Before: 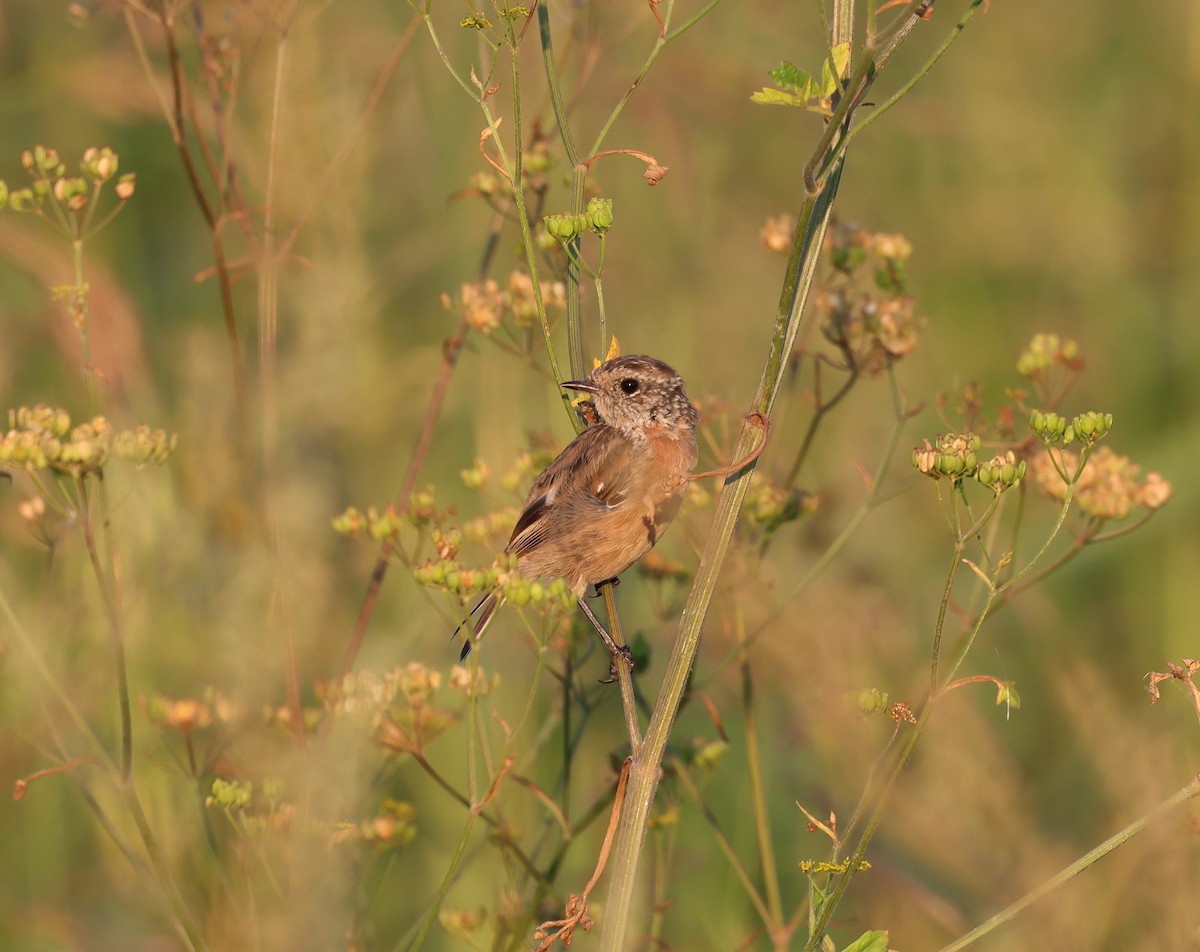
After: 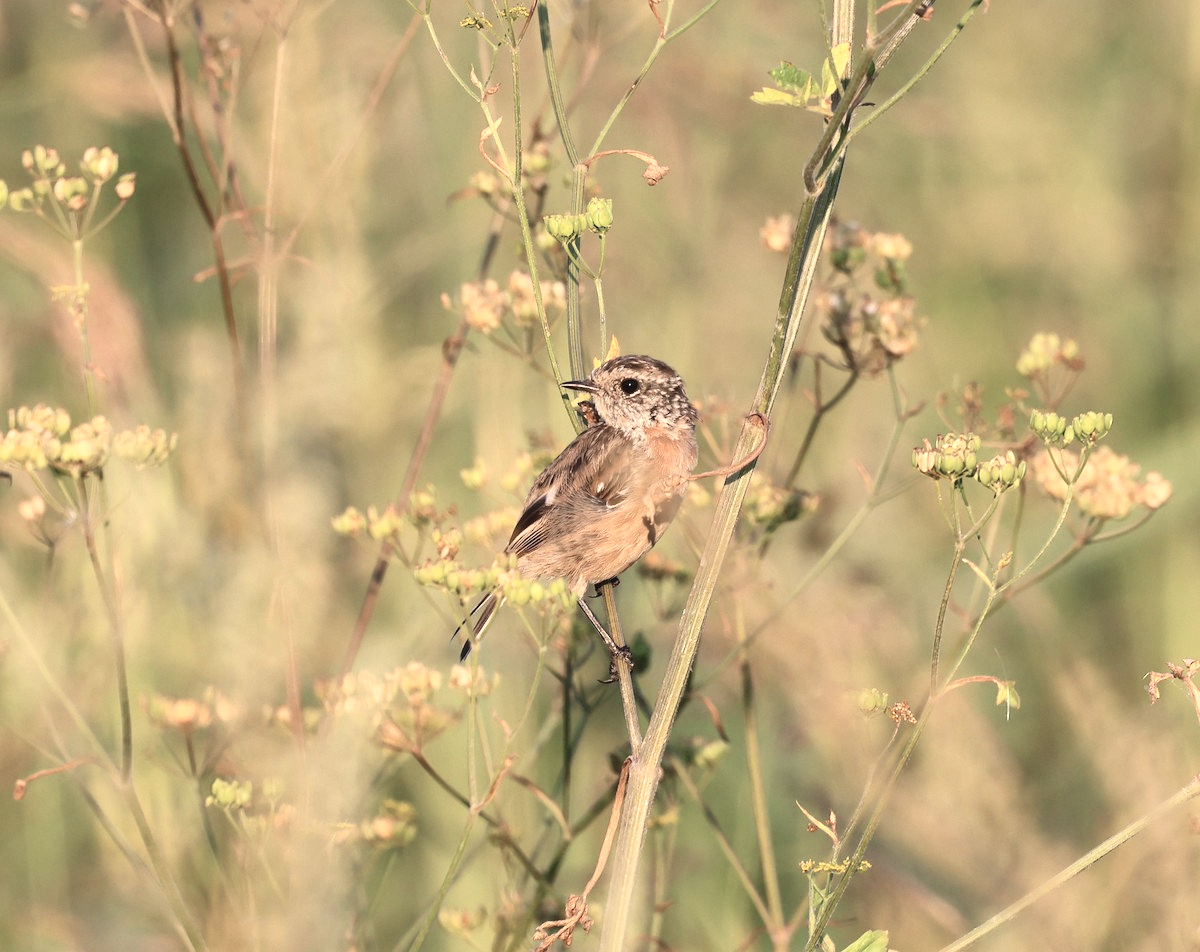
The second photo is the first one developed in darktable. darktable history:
contrast brightness saturation: contrast 0.249, saturation -0.306
exposure: black level correction -0.005, exposure 0.628 EV, compensate highlight preservation false
